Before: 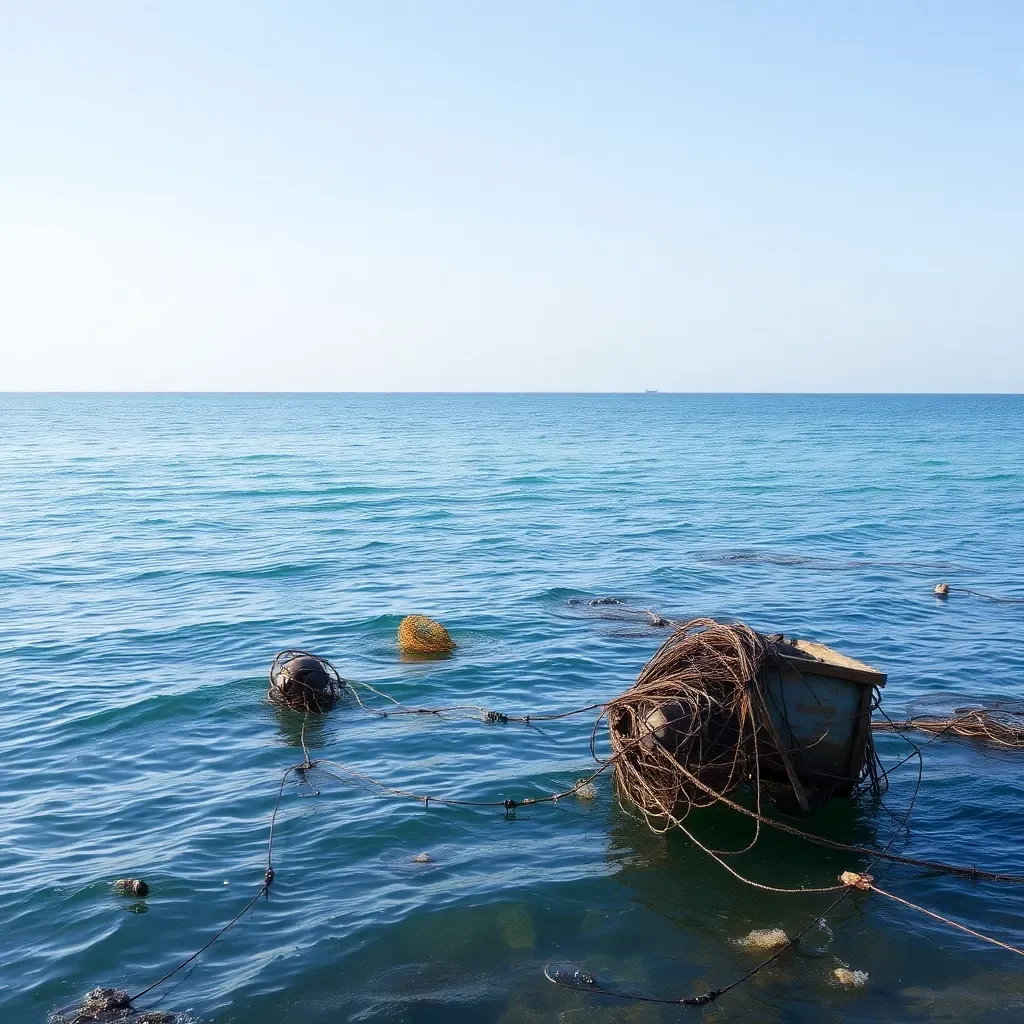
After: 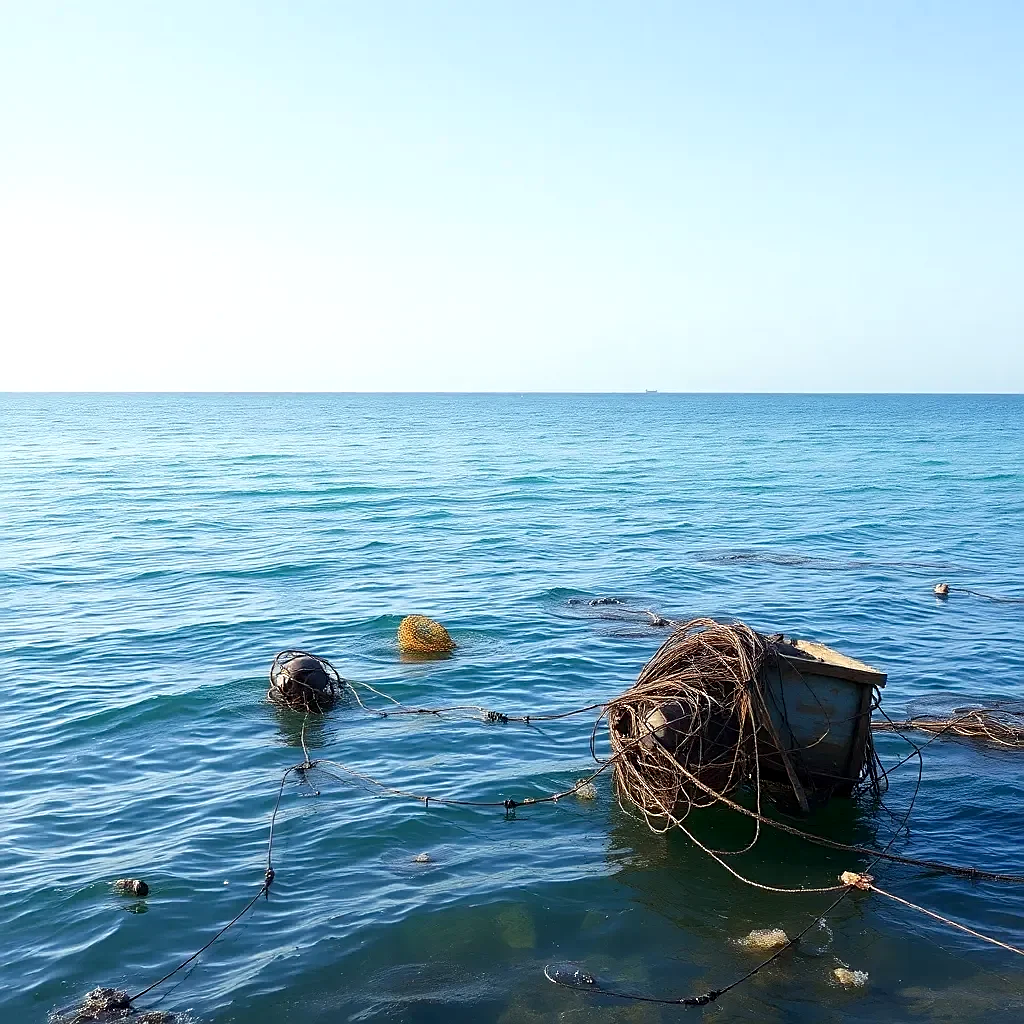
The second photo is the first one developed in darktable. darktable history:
color correction: highlights a* -2.63, highlights b* 2.37
sharpen: on, module defaults
exposure: black level correction 0.001, exposure 0.193 EV, compensate highlight preservation false
